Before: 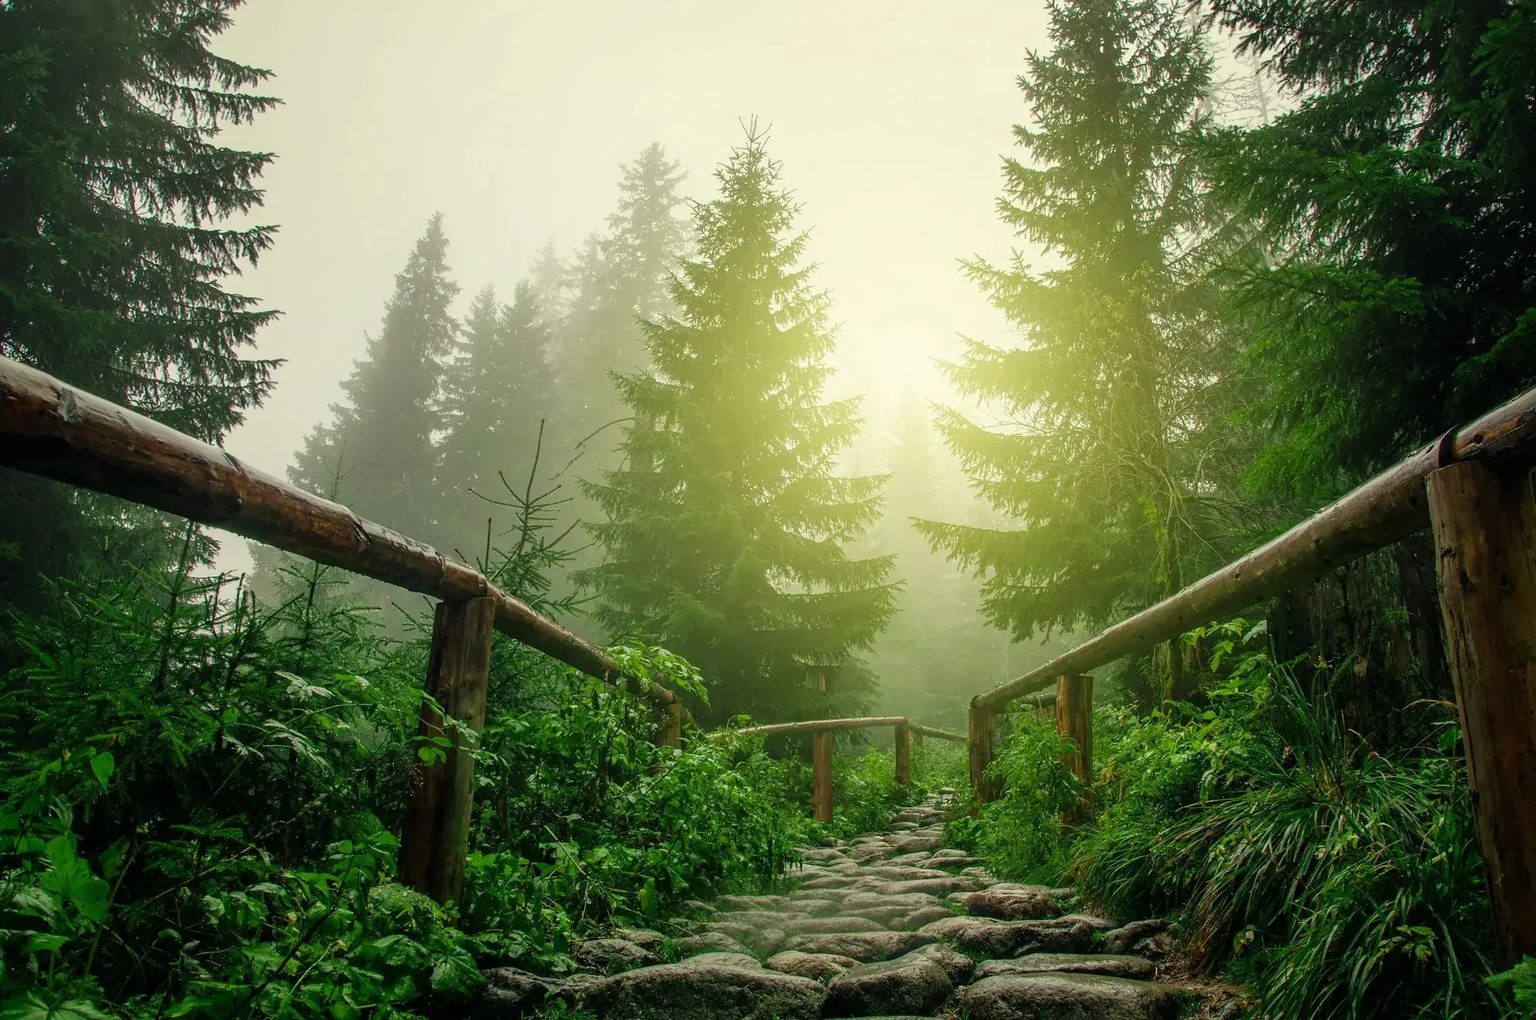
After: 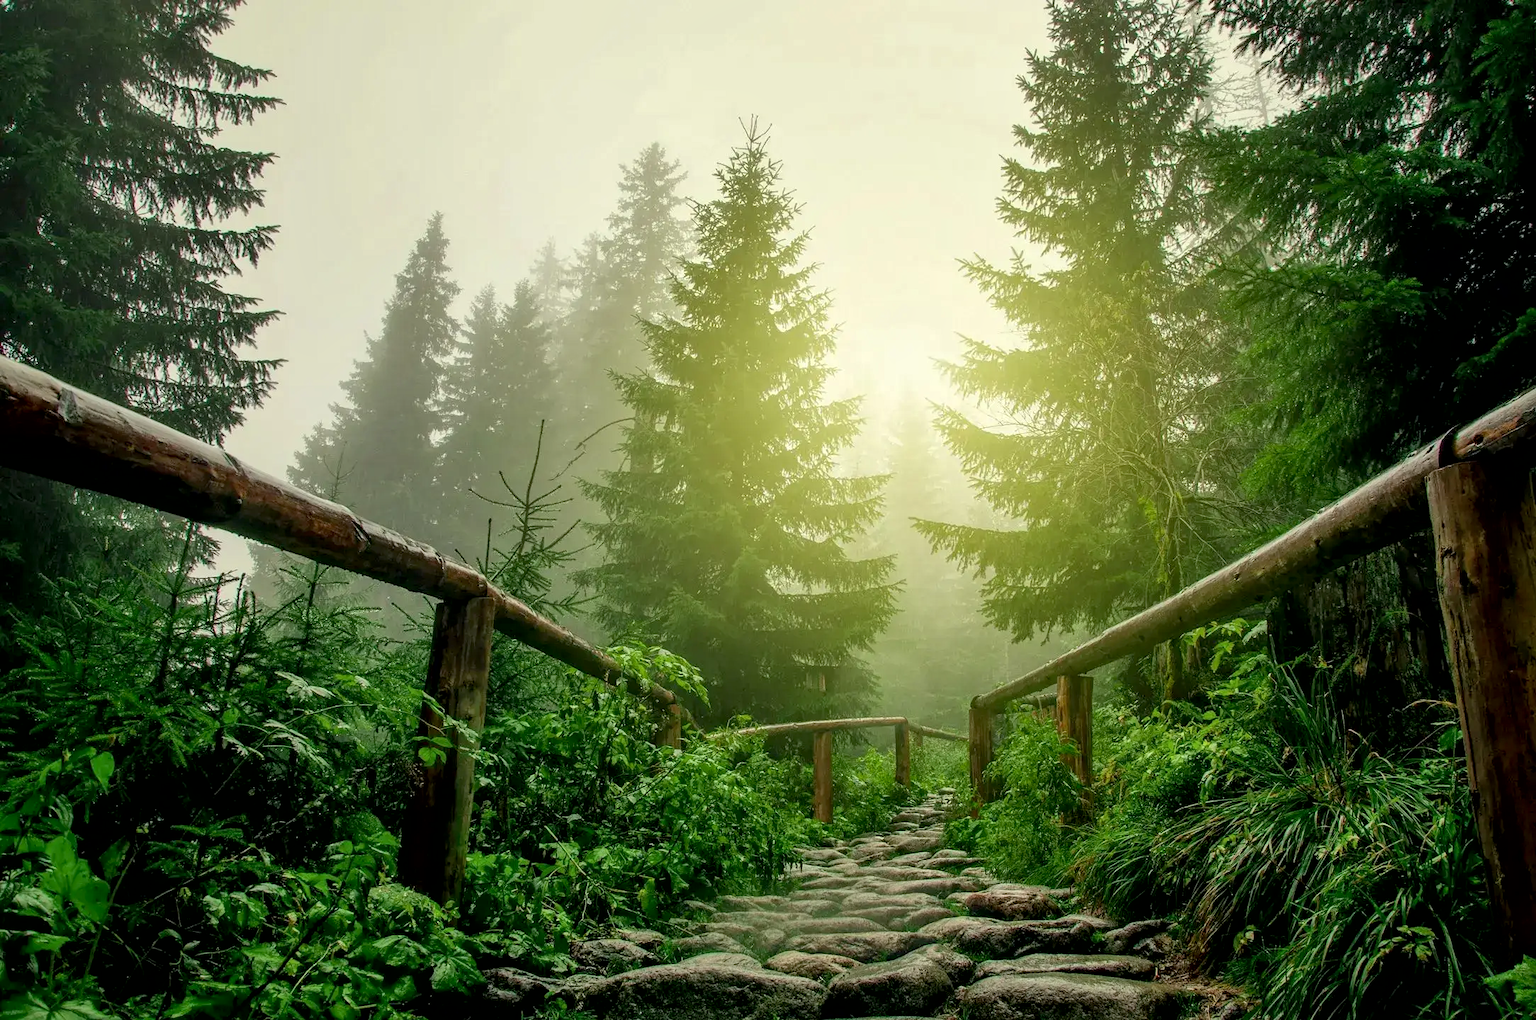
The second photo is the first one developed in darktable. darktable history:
shadows and highlights: radius 125.46, shadows 30.51, highlights -30.51, low approximation 0.01, soften with gaussian
local contrast: mode bilateral grid, contrast 20, coarseness 50, detail 120%, midtone range 0.2
exposure: black level correction 0.005, exposure 0.001 EV, compensate highlight preservation false
